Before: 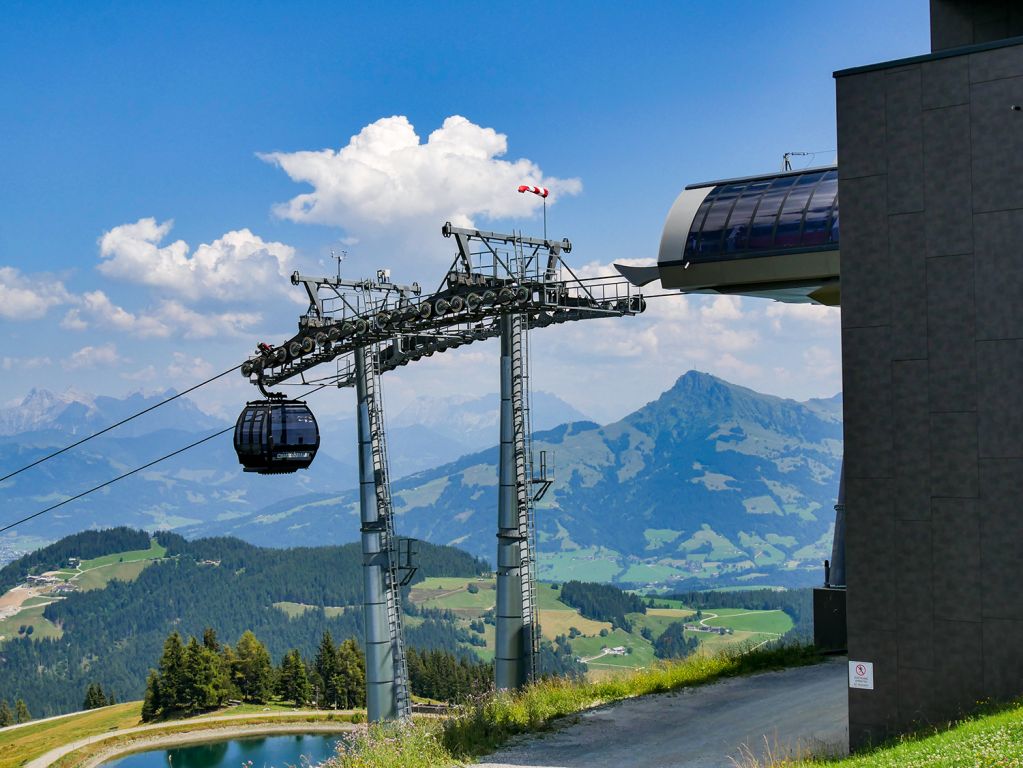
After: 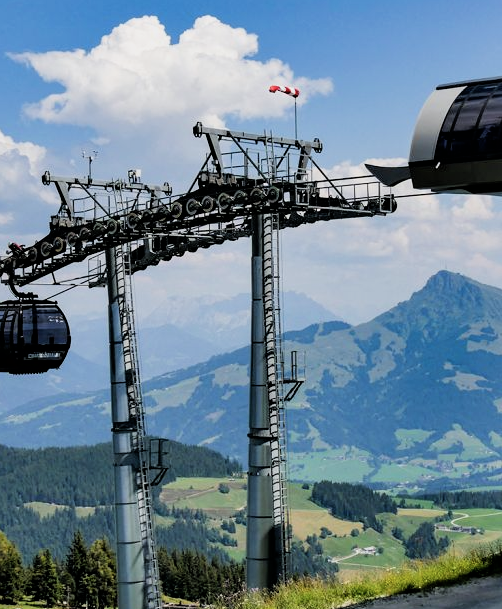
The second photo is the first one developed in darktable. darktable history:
filmic rgb: black relative exposure -5.04 EV, white relative exposure 3.18 EV, hardness 3.41, contrast 1.198, highlights saturation mix -28.67%
crop and rotate: angle 0.011°, left 24.408%, top 13.075%, right 26.424%, bottom 7.598%
contrast brightness saturation: saturation -0.08
